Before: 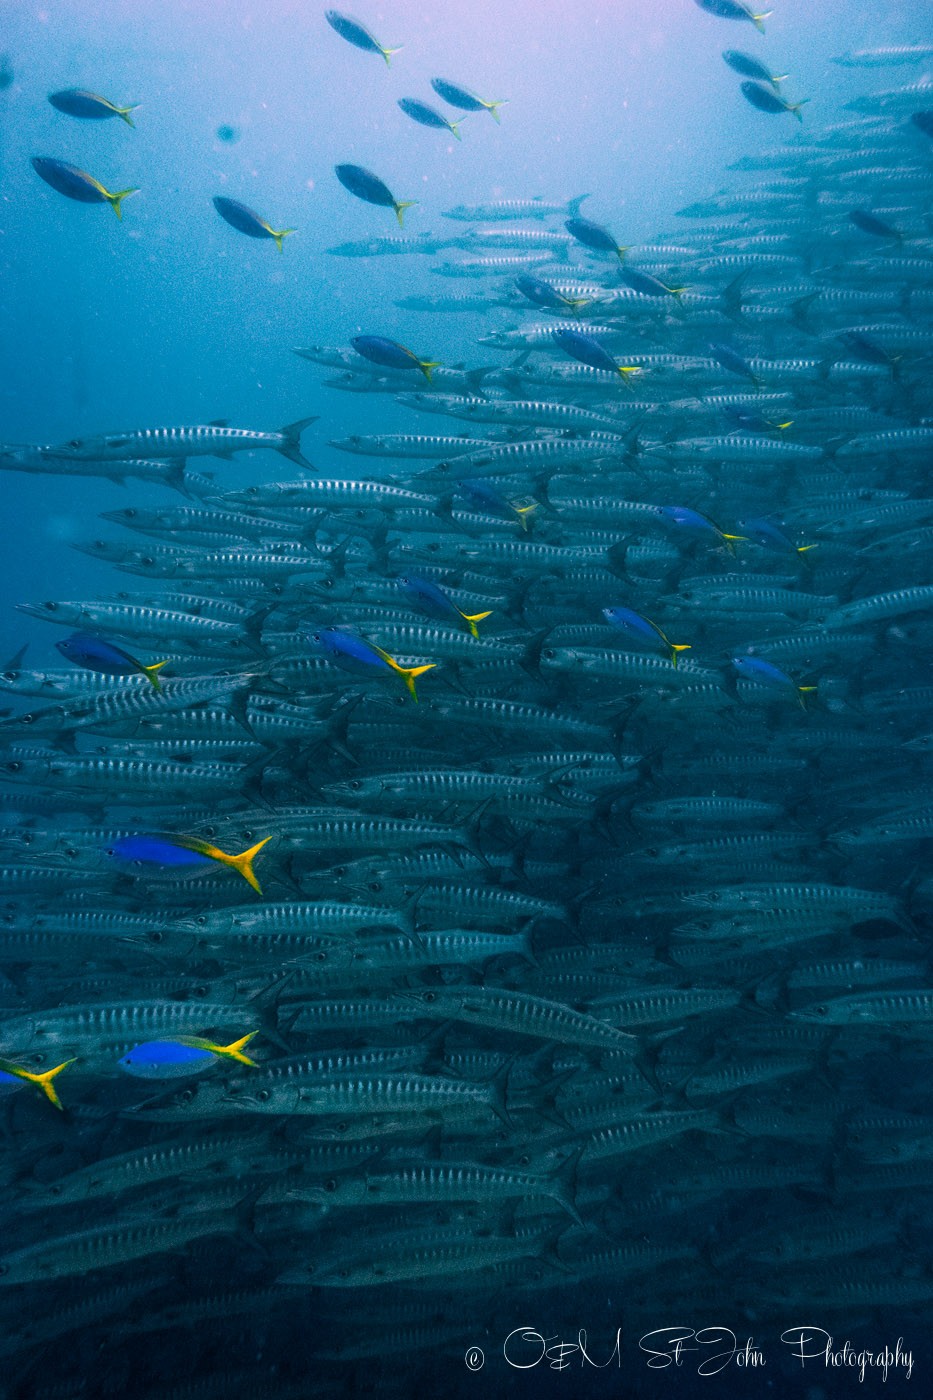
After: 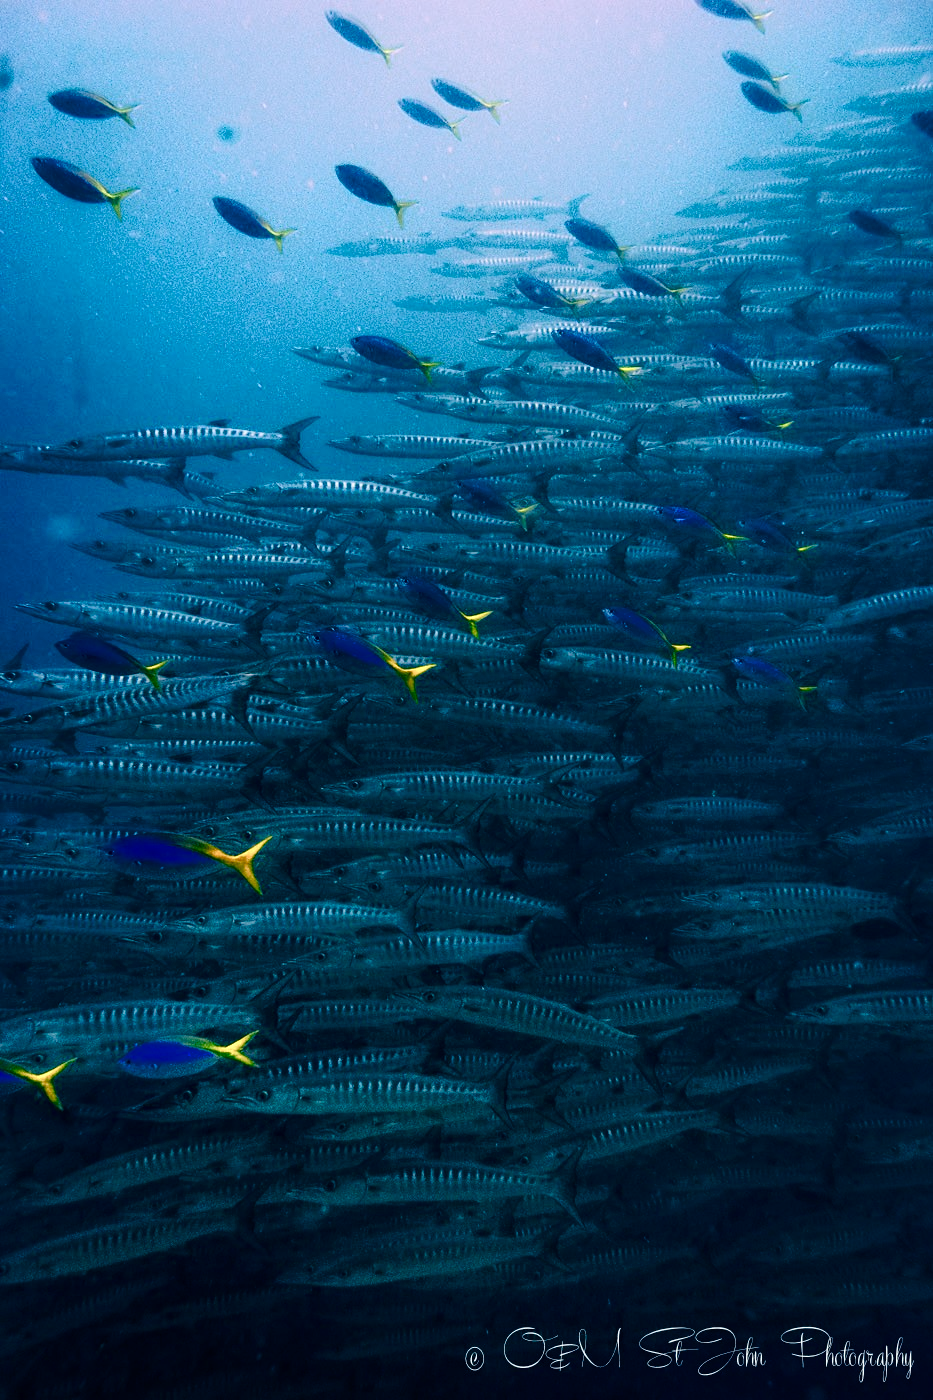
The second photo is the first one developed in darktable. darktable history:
color balance rgb: linear chroma grading › global chroma 8.833%, perceptual saturation grading › global saturation 20%, perceptual saturation grading › highlights -49.12%, perceptual saturation grading › shadows 25.797%, perceptual brilliance grading › global brilliance 2.625%, perceptual brilliance grading › highlights -3.002%, perceptual brilliance grading › shadows 3.415%, saturation formula JzAzBz (2021)
local contrast: mode bilateral grid, contrast 20, coarseness 50, detail 119%, midtone range 0.2
